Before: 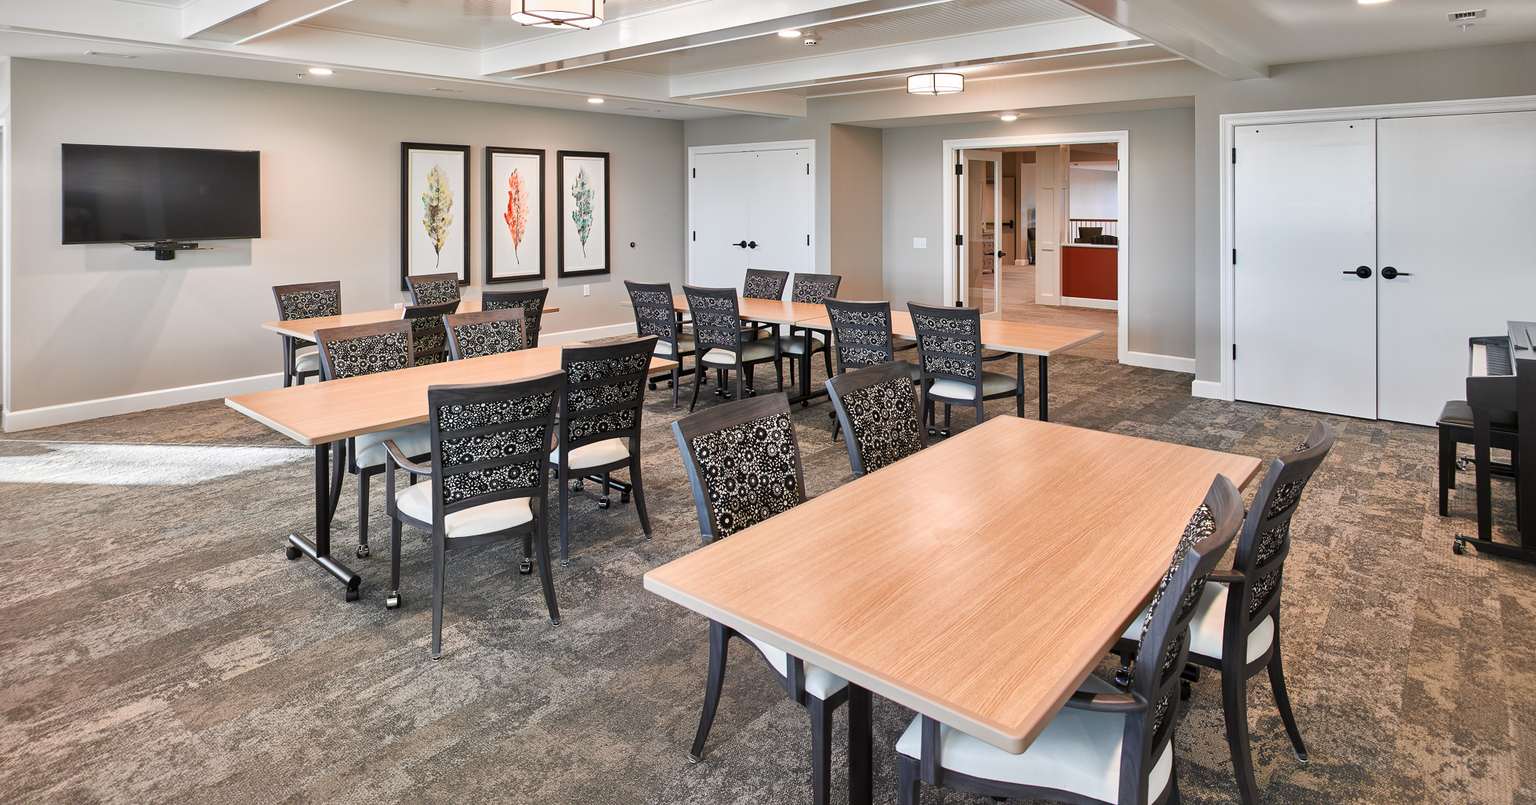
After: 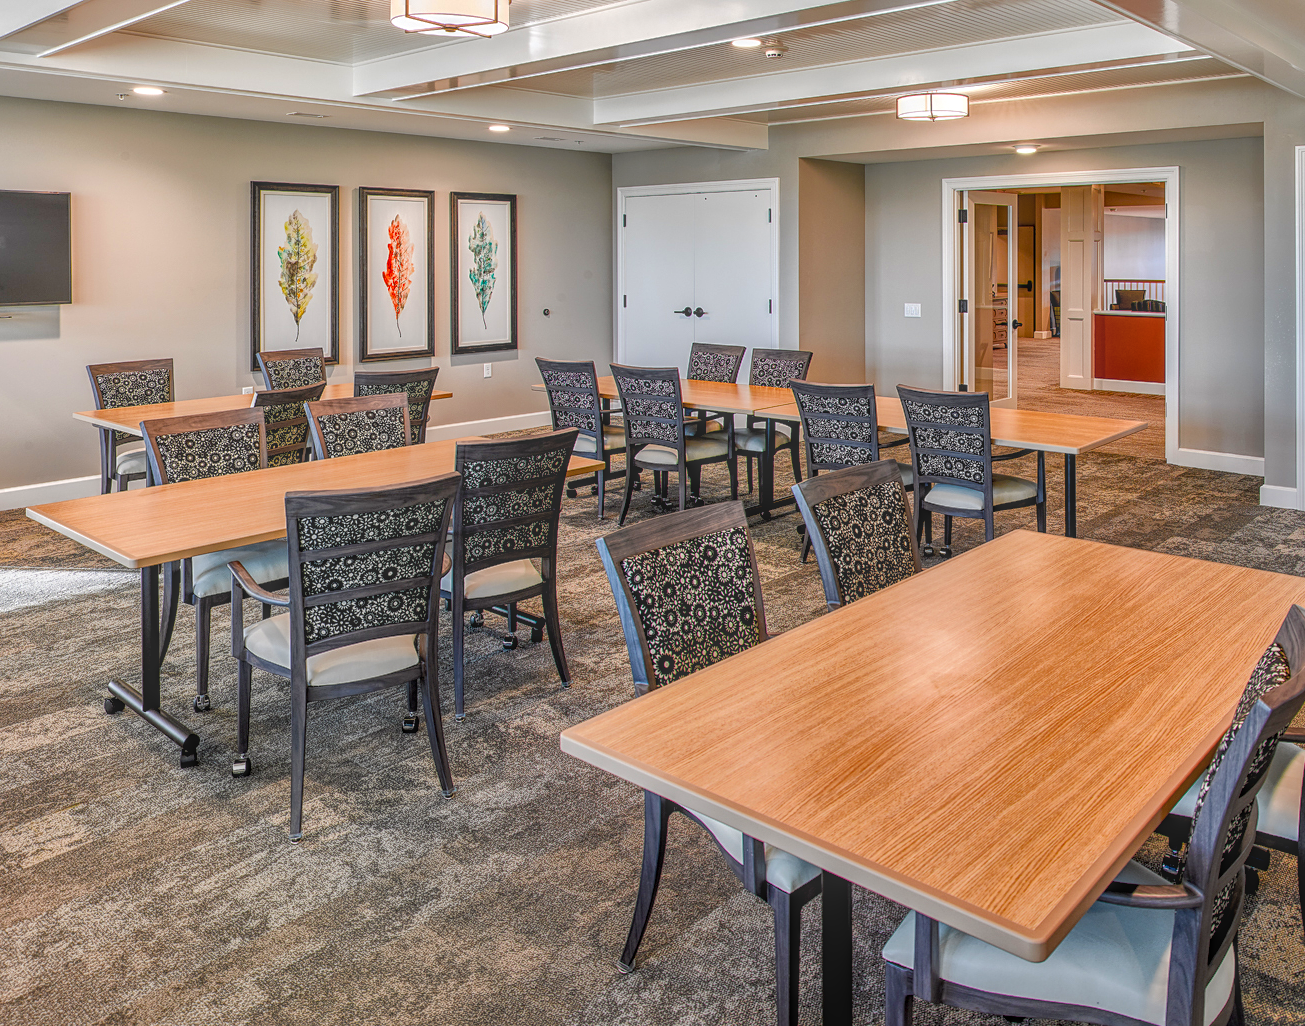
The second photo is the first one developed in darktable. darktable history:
sharpen: amount 0.218
color balance rgb: perceptual saturation grading › global saturation 29.697%
local contrast: highlights 20%, shadows 30%, detail 201%, midtone range 0.2
contrast brightness saturation: saturation 0.124
exposure: black level correction 0.011, compensate highlight preservation false
crop and rotate: left 13.334%, right 20.045%
